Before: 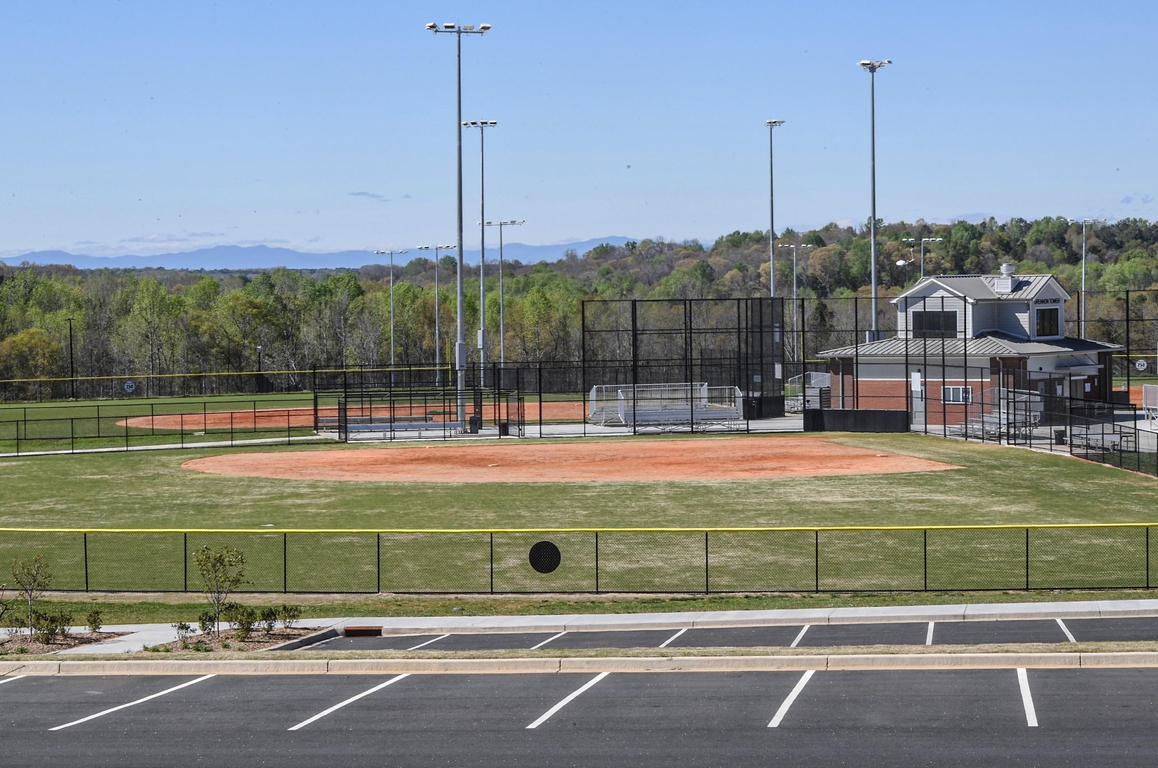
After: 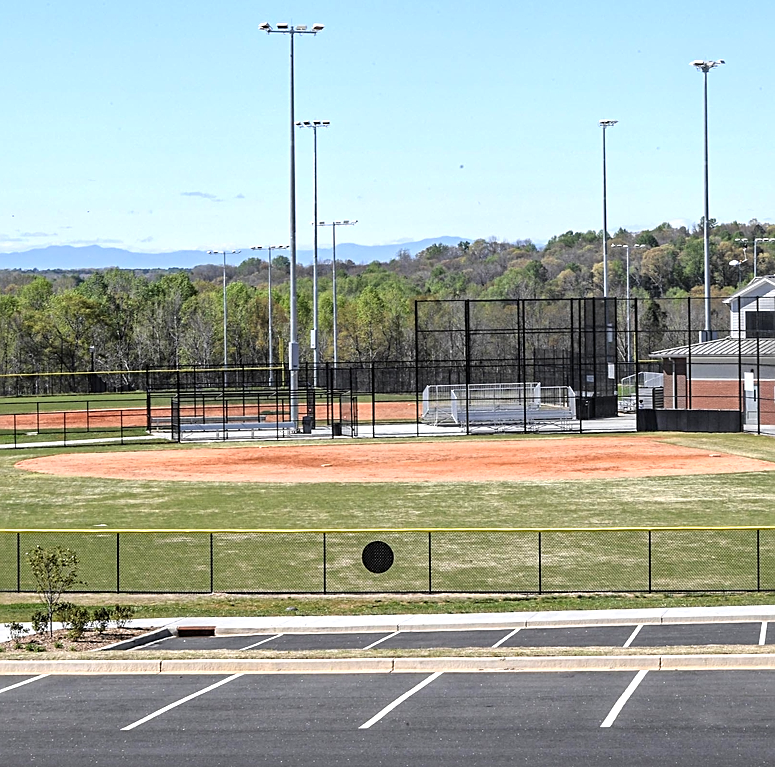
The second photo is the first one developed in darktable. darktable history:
crop and rotate: left 14.427%, right 18.596%
sharpen: on, module defaults
exposure: exposure -0.067 EV, compensate exposure bias true, compensate highlight preservation false
tone equalizer: -8 EV -0.763 EV, -7 EV -0.728 EV, -6 EV -0.63 EV, -5 EV -0.405 EV, -3 EV 0.399 EV, -2 EV 0.6 EV, -1 EV 0.687 EV, +0 EV 0.764 EV
